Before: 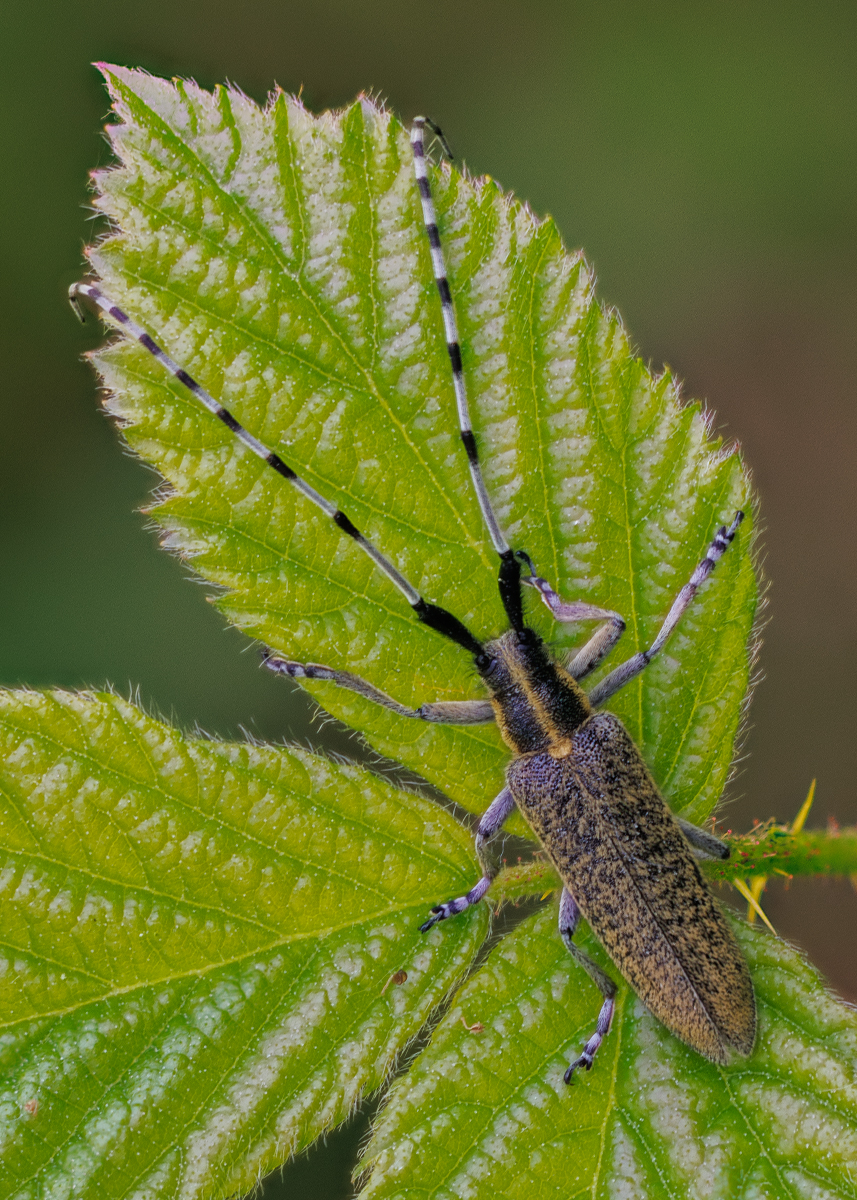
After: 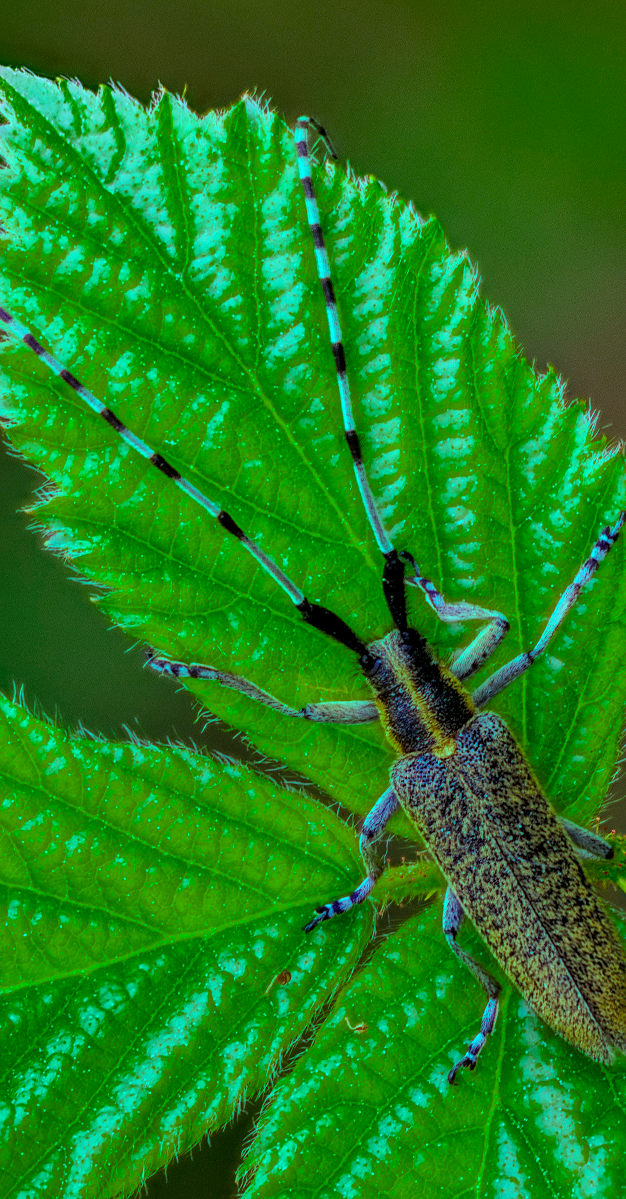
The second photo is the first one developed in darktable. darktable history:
crop: left 13.586%, right 13.269%
local contrast: on, module defaults
sharpen: amount 0.208
color balance rgb: highlights gain › luminance 20.186%, highlights gain › chroma 13.059%, highlights gain › hue 171.65°, perceptual saturation grading › global saturation 25.042%, perceptual brilliance grading › global brilliance 2.979%, saturation formula JzAzBz (2021)
